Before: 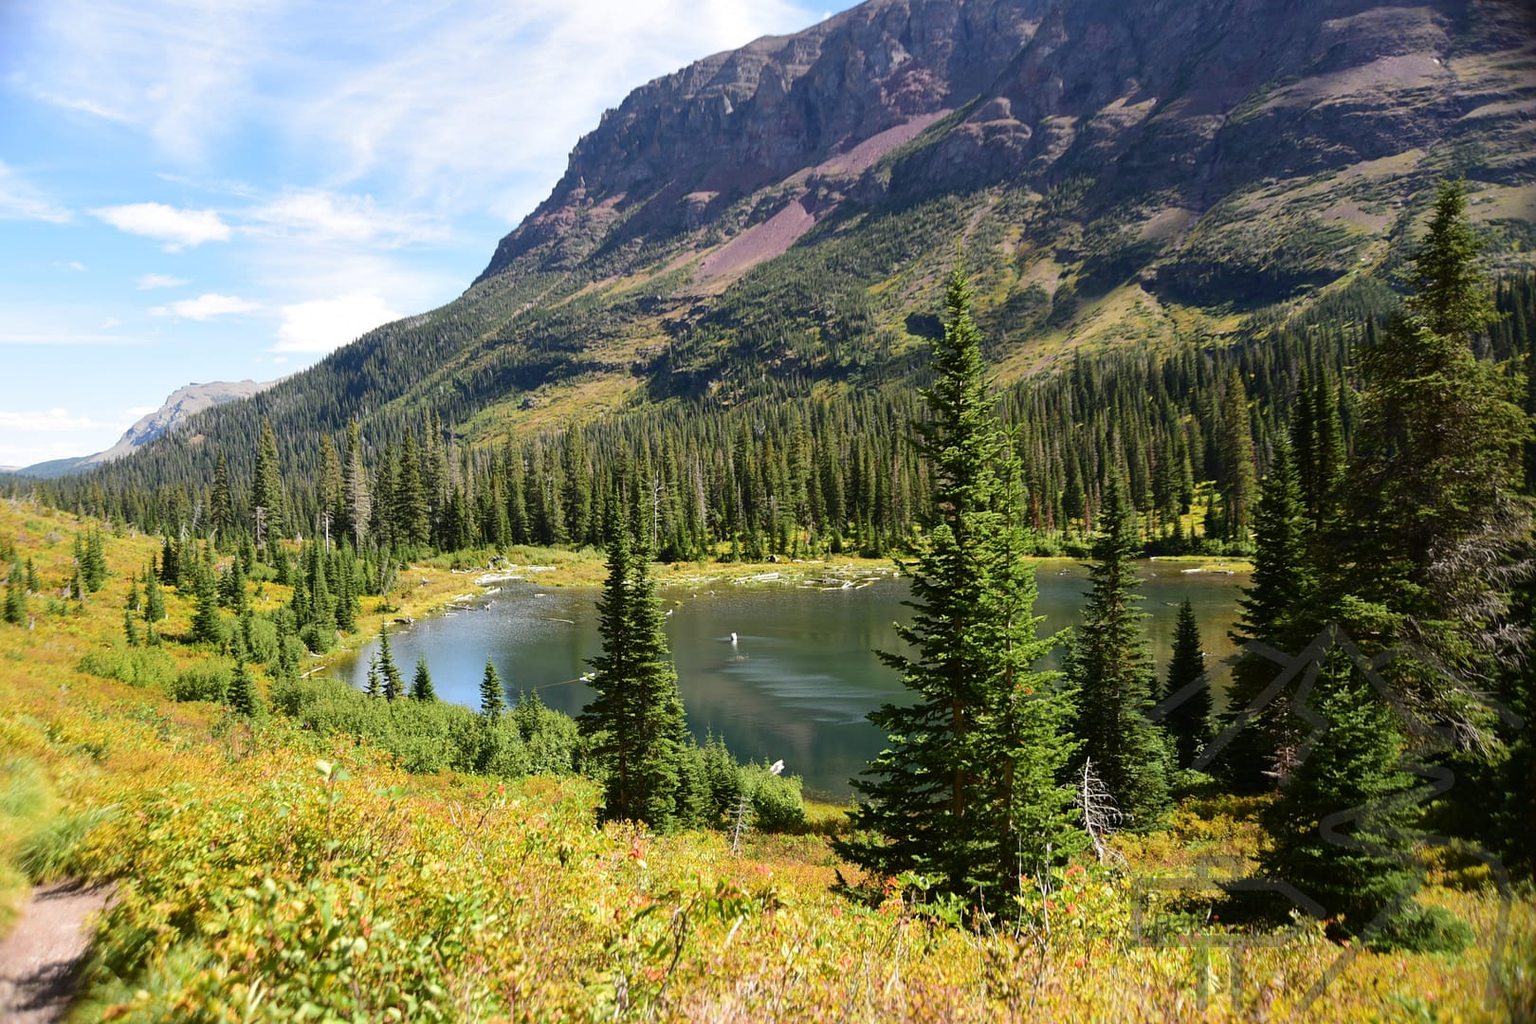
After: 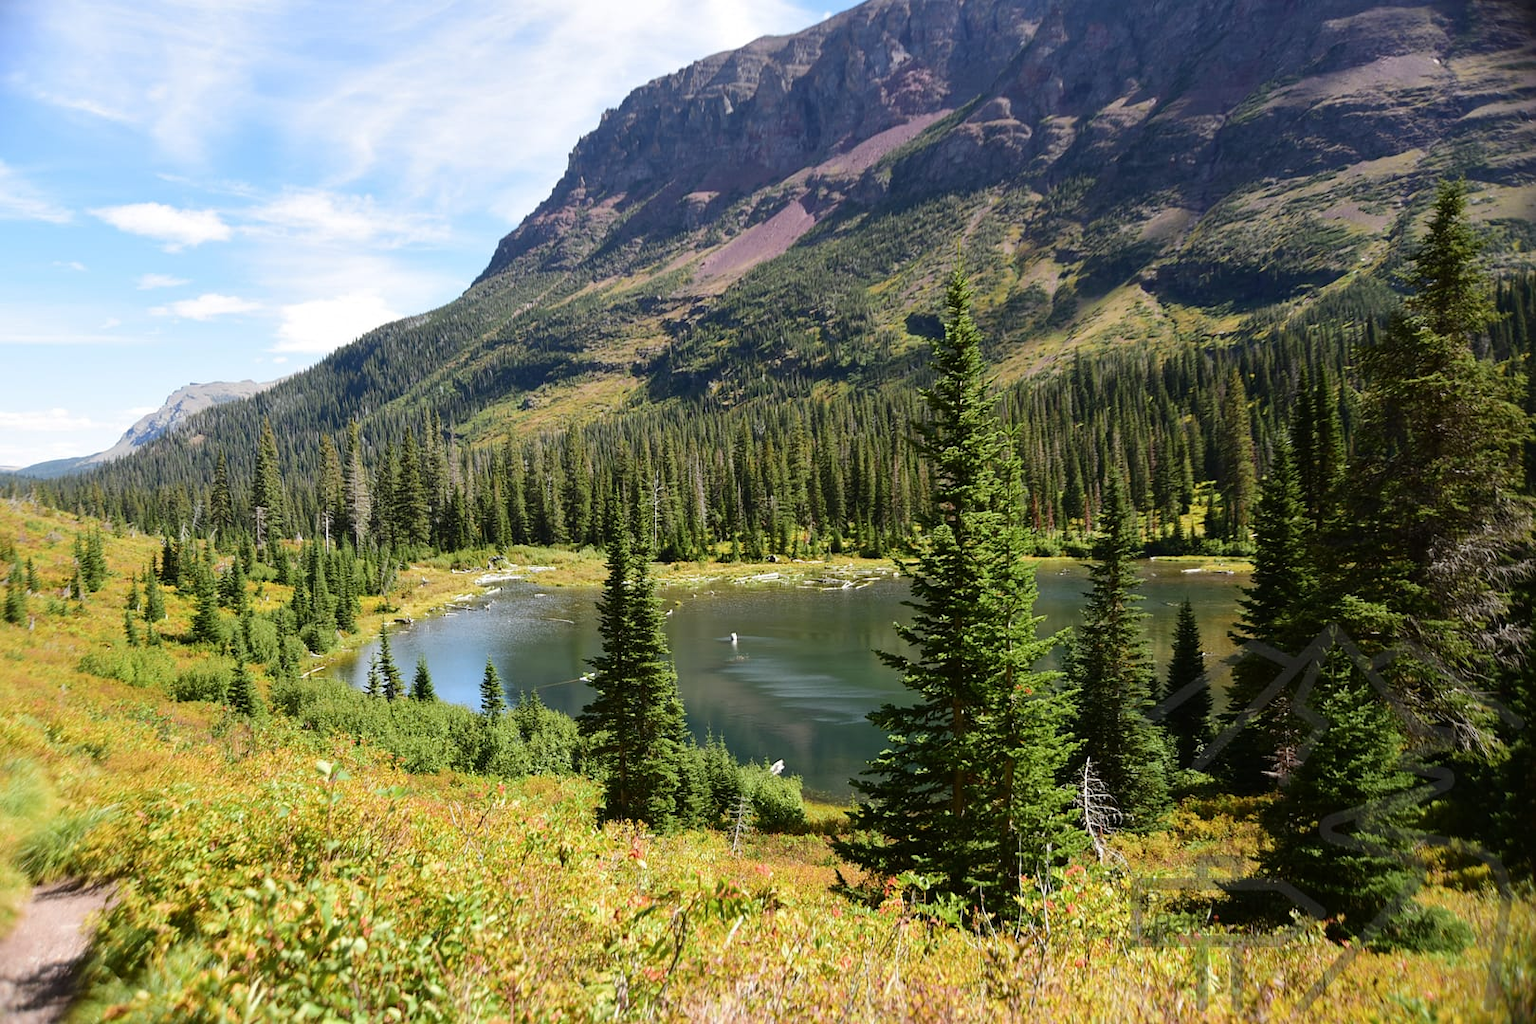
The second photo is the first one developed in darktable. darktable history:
split-toning: shadows › hue 220°, shadows › saturation 0.64, highlights › hue 220°, highlights › saturation 0.64, balance 0, compress 5.22% | blend: blend mode normal, opacity 5%; mask: uniform (no mask)
